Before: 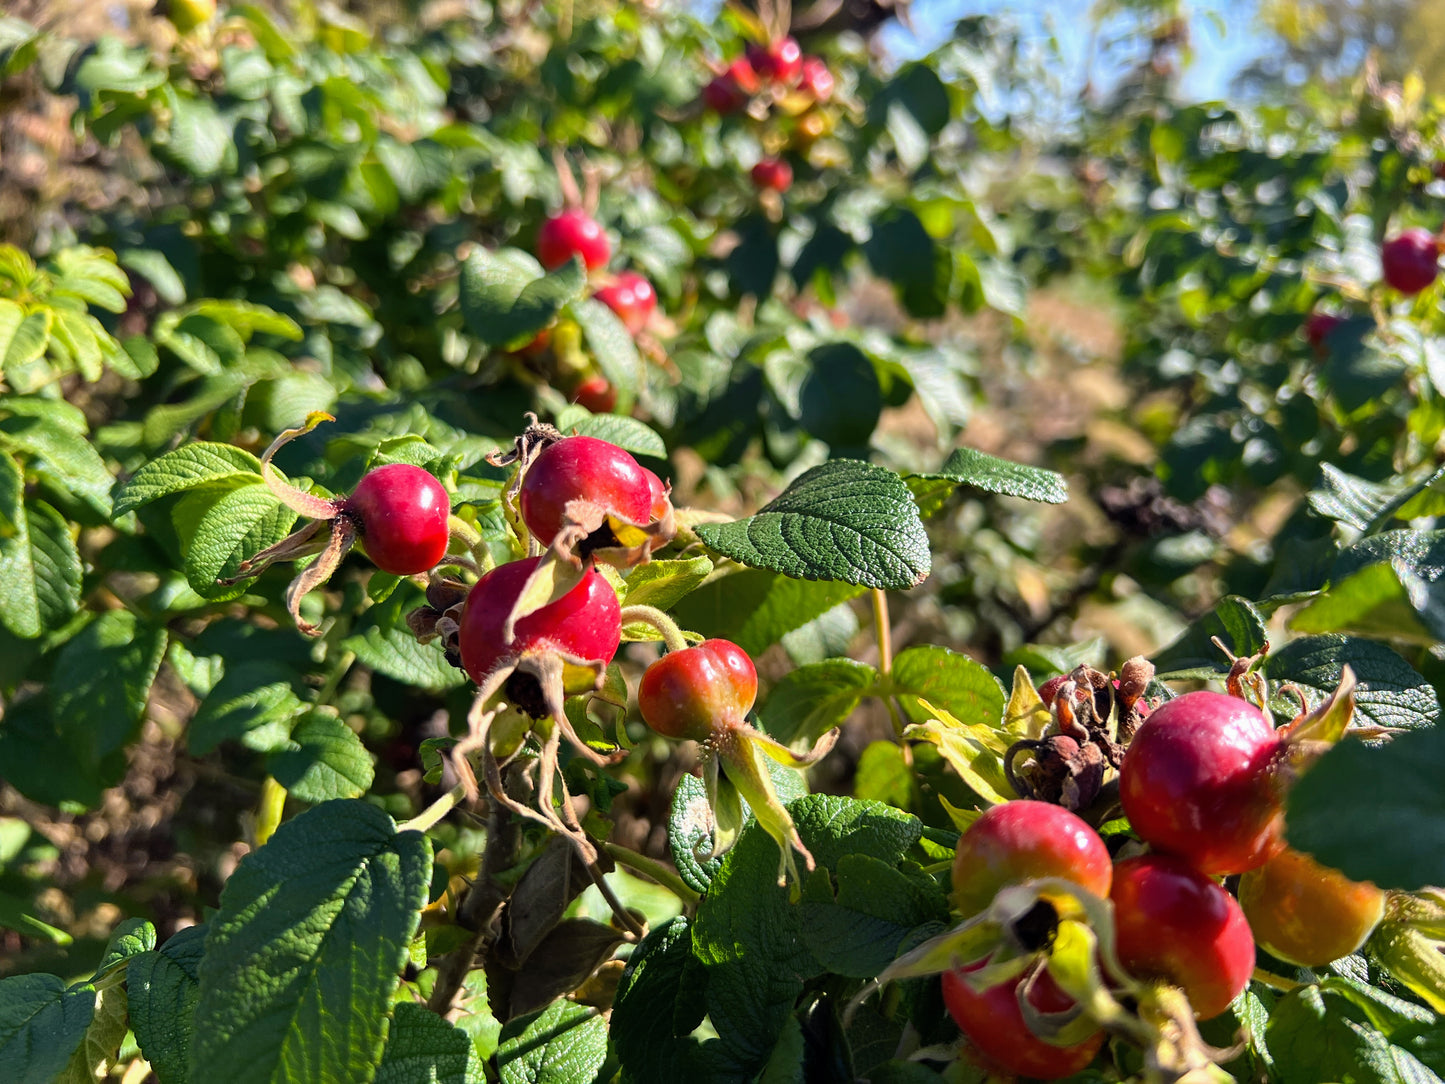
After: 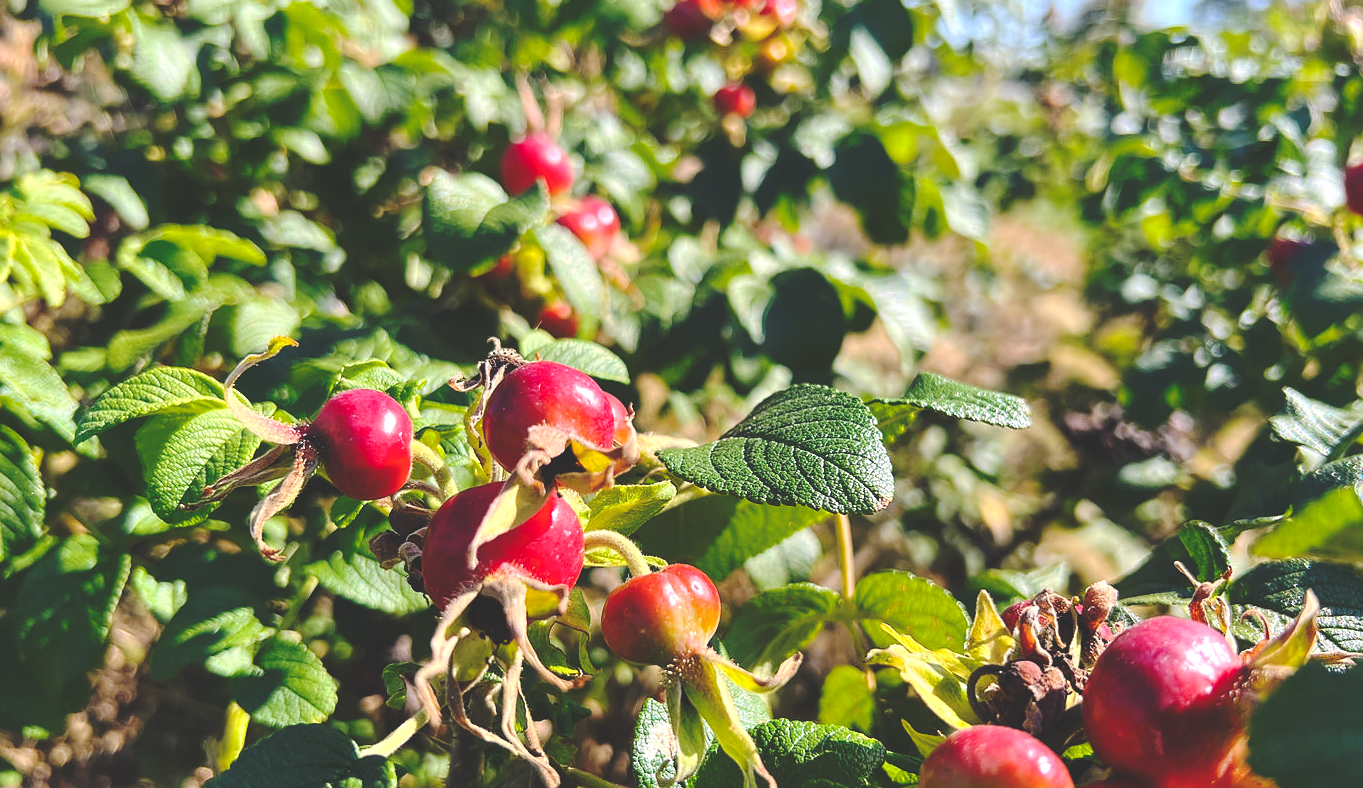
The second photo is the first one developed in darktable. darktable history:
exposure: exposure 0.203 EV, compensate highlight preservation false
sharpen: radius 0.977, amount 0.612
crop: left 2.58%, top 6.969%, right 3.085%, bottom 20.314%
color balance rgb: global offset › hue 171.81°, perceptual saturation grading › global saturation 0.218%, global vibrance 20%
base curve: curves: ch0 [(0, 0.024) (0.055, 0.065) (0.121, 0.166) (0.236, 0.319) (0.693, 0.726) (1, 1)], preserve colors none
tone equalizer: smoothing diameter 2%, edges refinement/feathering 16.85, mask exposure compensation -1.57 EV, filter diffusion 5
